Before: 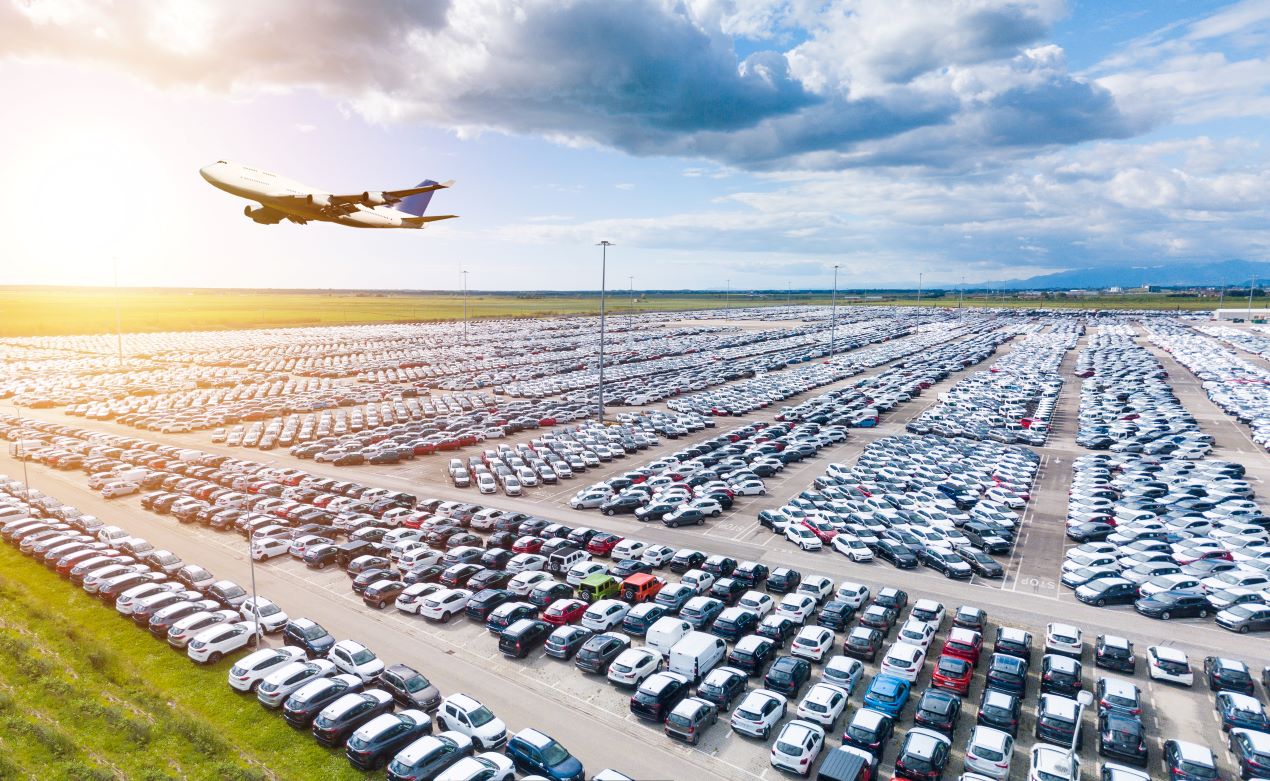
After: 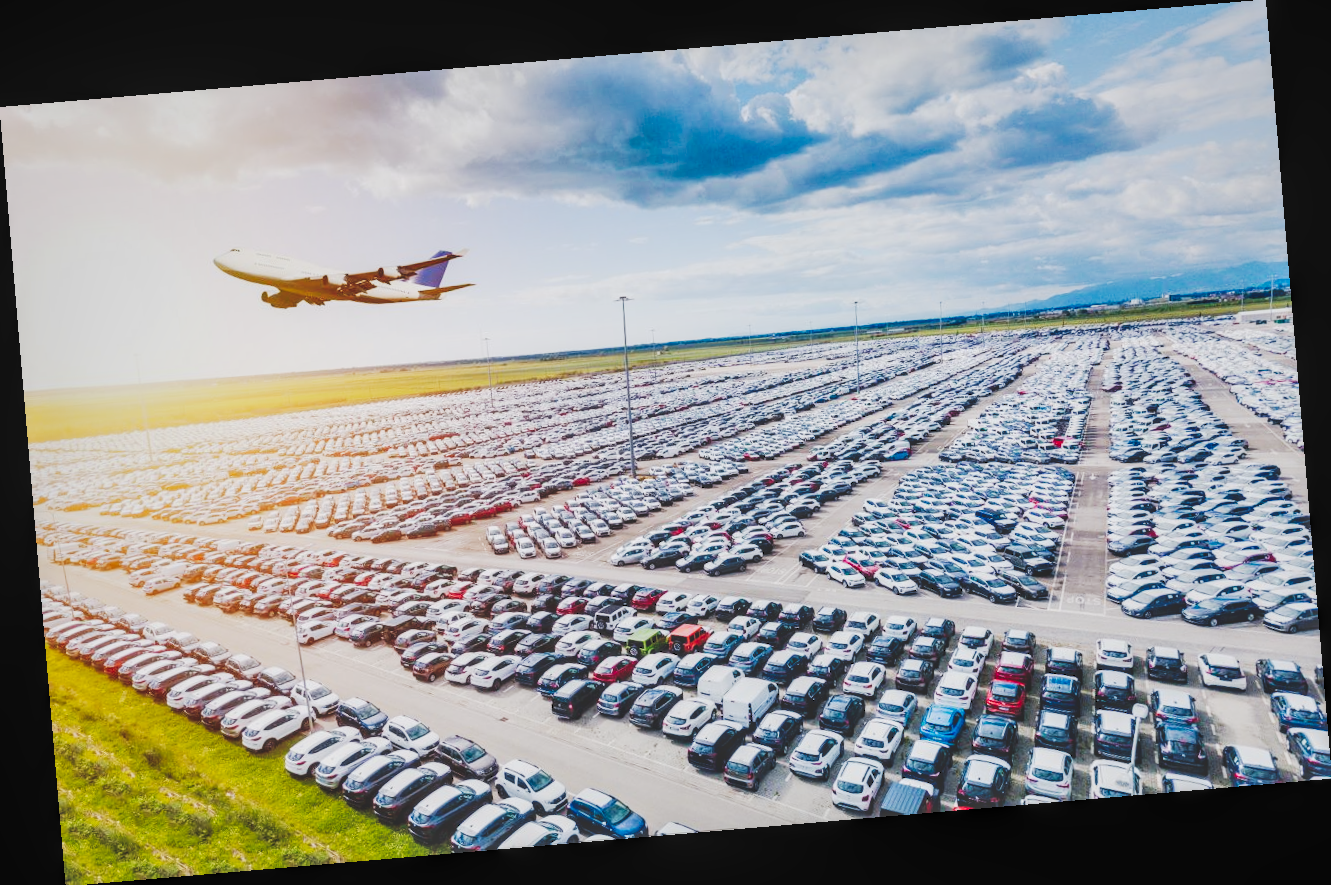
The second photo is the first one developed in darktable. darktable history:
rotate and perspective: rotation -4.86°, automatic cropping off
local contrast: on, module defaults
tone curve: curves: ch0 [(0, 0) (0.003, 0.19) (0.011, 0.192) (0.025, 0.192) (0.044, 0.194) (0.069, 0.196) (0.1, 0.197) (0.136, 0.198) (0.177, 0.216) (0.224, 0.236) (0.277, 0.269) (0.335, 0.331) (0.399, 0.418) (0.468, 0.515) (0.543, 0.621) (0.623, 0.725) (0.709, 0.804) (0.801, 0.859) (0.898, 0.913) (1, 1)], preserve colors none
color balance rgb: perceptual saturation grading › global saturation -0.31%, global vibrance -8%, contrast -13%, saturation formula JzAzBz (2021)
